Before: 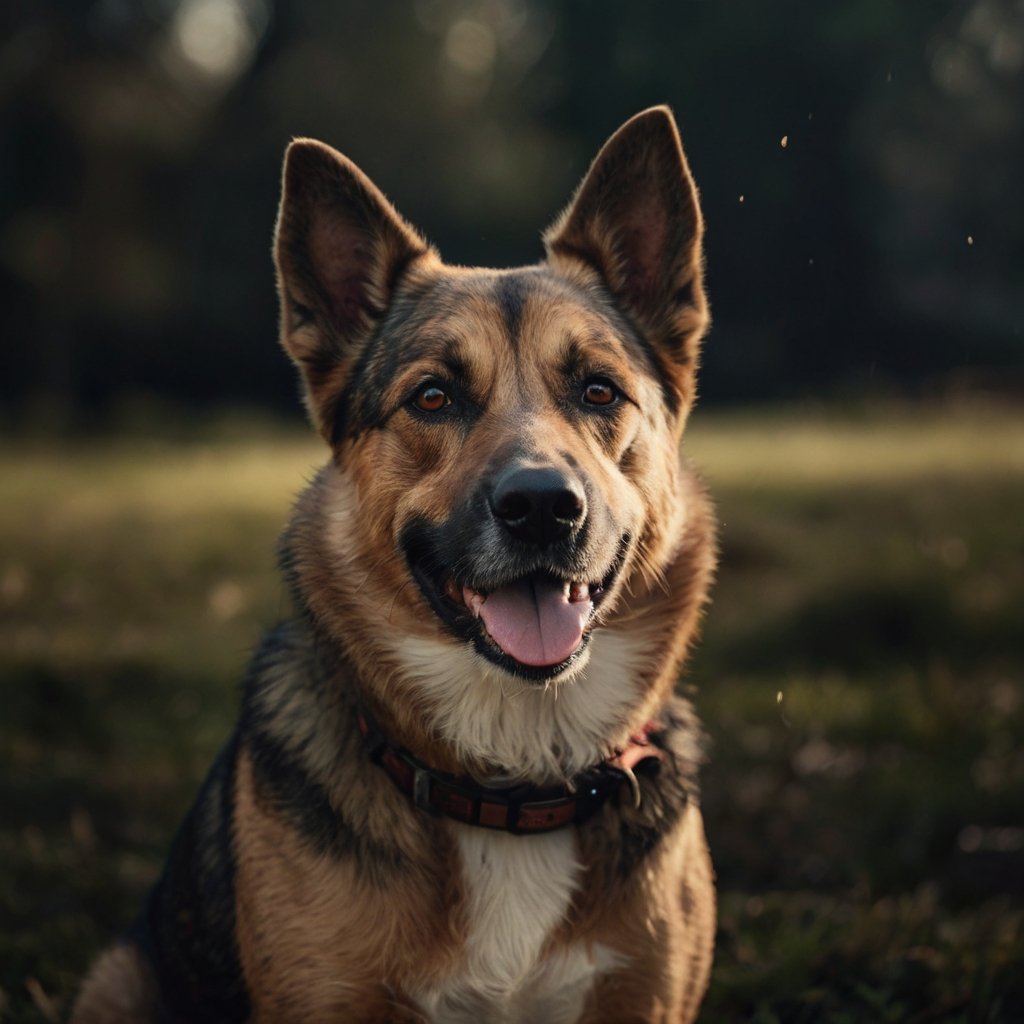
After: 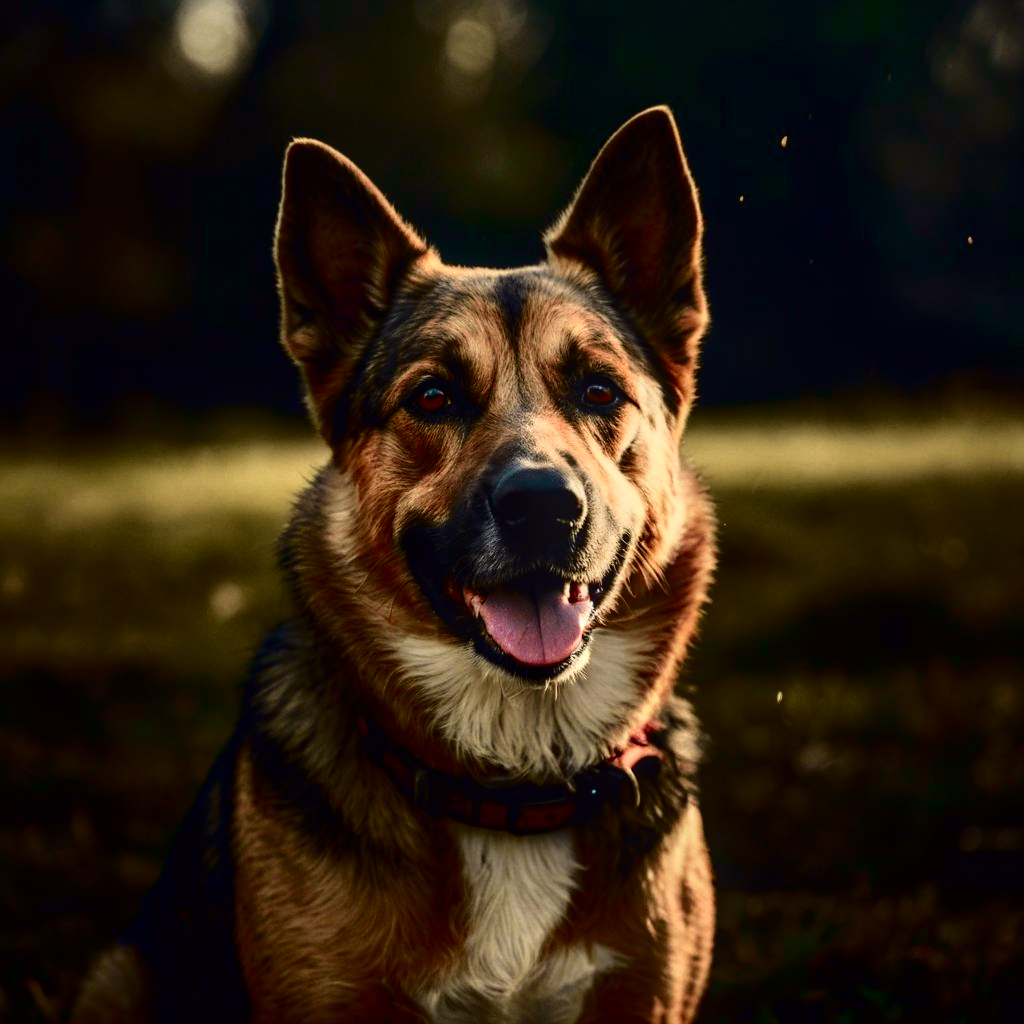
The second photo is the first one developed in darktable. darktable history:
tone curve: curves: ch0 [(0, 0.011) (0.053, 0.026) (0.174, 0.115) (0.398, 0.444) (0.673, 0.775) (0.829, 0.906) (0.991, 0.981)]; ch1 [(0, 0) (0.276, 0.206) (0.409, 0.383) (0.473, 0.458) (0.492, 0.501) (0.512, 0.513) (0.54, 0.543) (0.585, 0.617) (0.659, 0.686) (0.78, 0.8) (1, 1)]; ch2 [(0, 0) (0.438, 0.449) (0.473, 0.469) (0.503, 0.5) (0.523, 0.534) (0.562, 0.594) (0.612, 0.635) (0.695, 0.713) (1, 1)], color space Lab, independent channels, preserve colors none
local contrast: detail 130%
contrast brightness saturation: contrast 0.12, brightness -0.12, saturation 0.2
